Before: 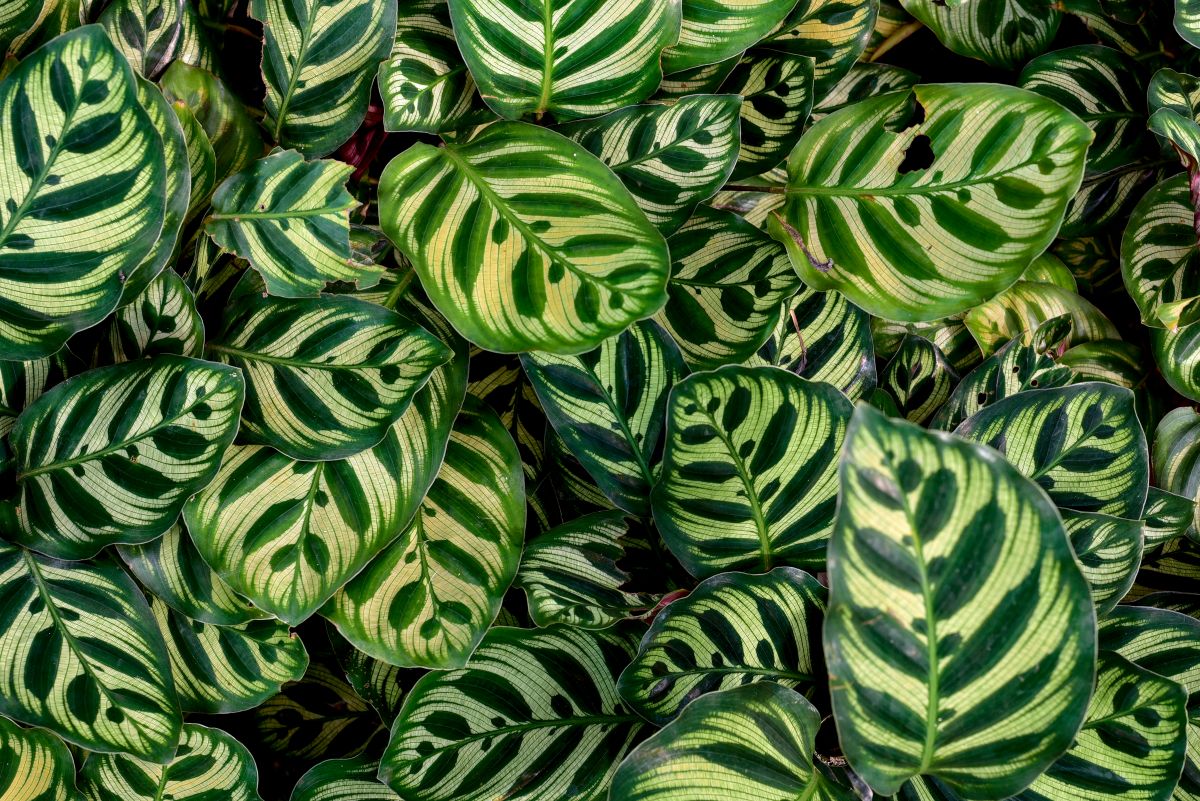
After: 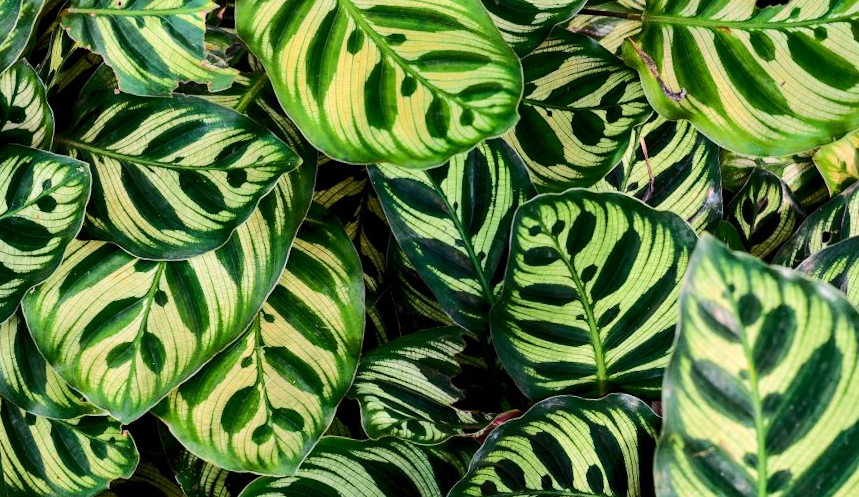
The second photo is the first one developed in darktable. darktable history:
crop and rotate: angle -3.37°, left 9.79%, top 20.73%, right 12.42%, bottom 11.82%
rgb curve: curves: ch0 [(0, 0) (0.284, 0.292) (0.505, 0.644) (1, 1)]; ch1 [(0, 0) (0.284, 0.292) (0.505, 0.644) (1, 1)]; ch2 [(0, 0) (0.284, 0.292) (0.505, 0.644) (1, 1)], compensate middle gray true
